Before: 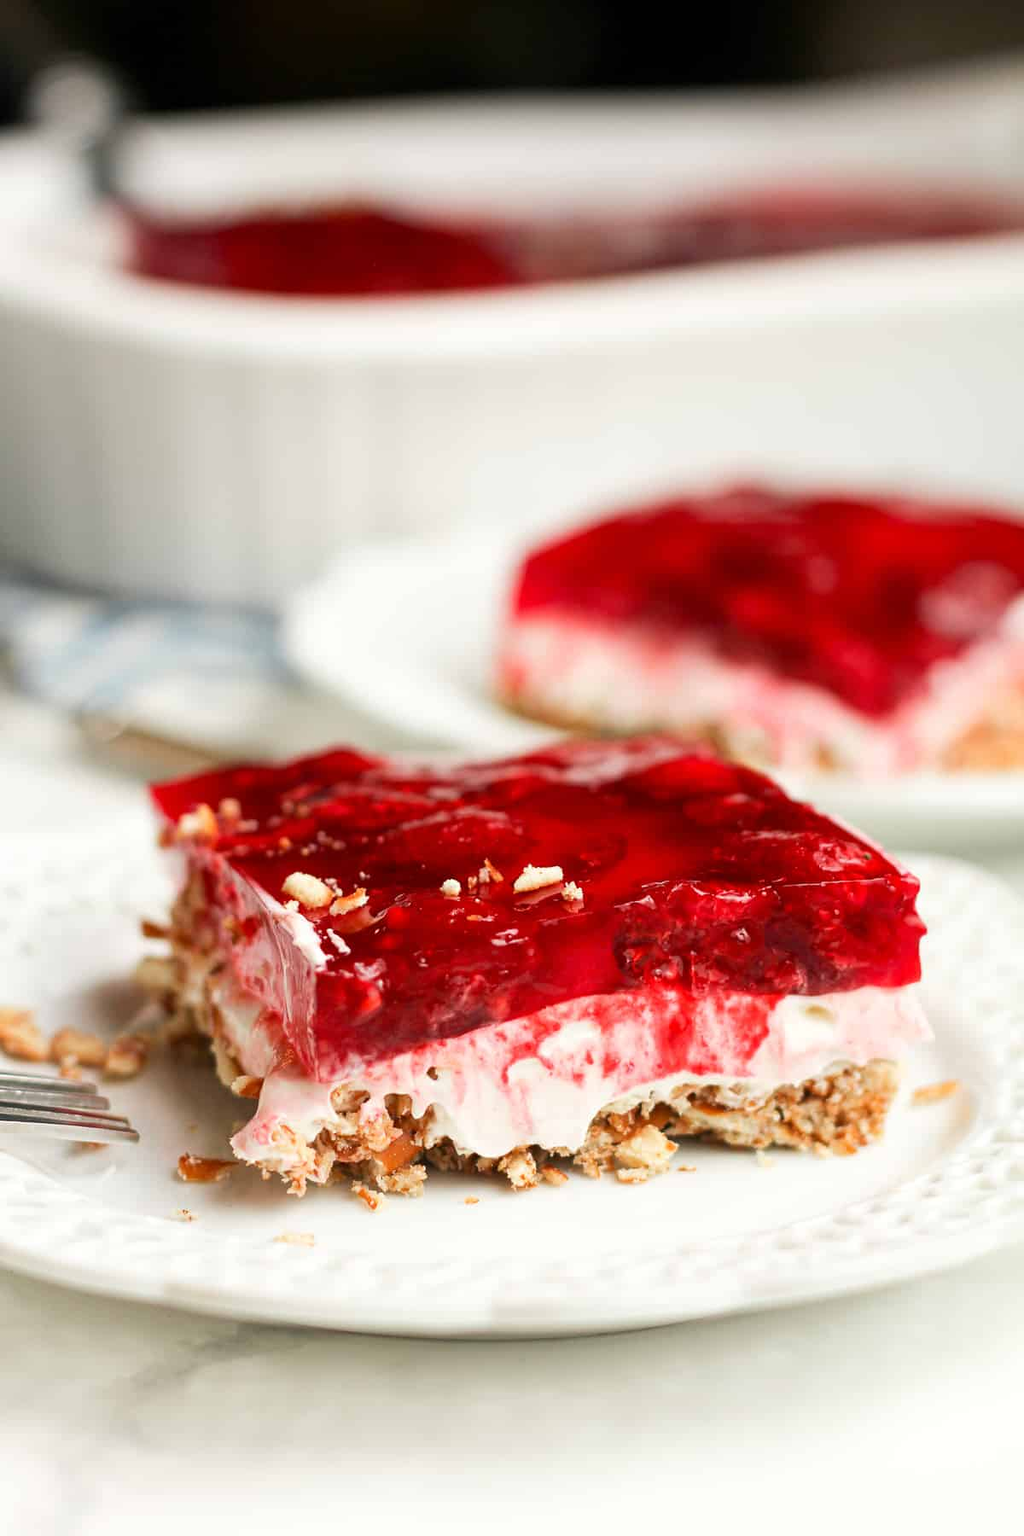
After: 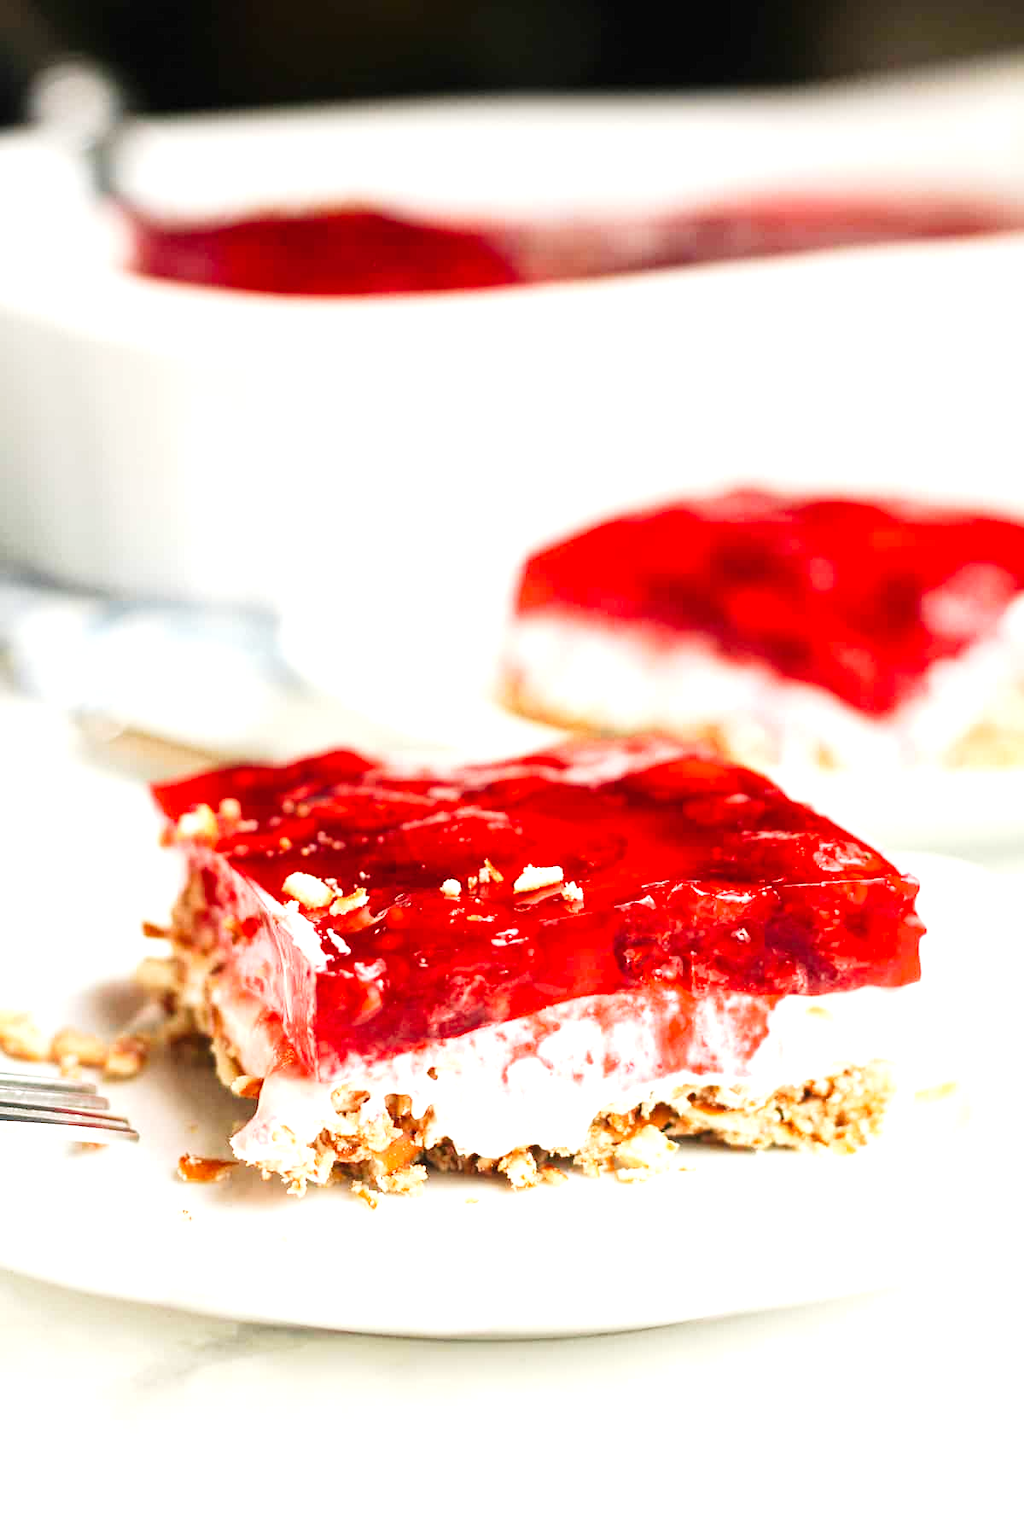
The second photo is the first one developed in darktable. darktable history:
tone curve: curves: ch0 [(0, 0.011) (0.139, 0.106) (0.295, 0.271) (0.499, 0.523) (0.739, 0.782) (0.857, 0.879) (1, 0.967)]; ch1 [(0, 0) (0.291, 0.229) (0.394, 0.365) (0.469, 0.456) (0.495, 0.497) (0.524, 0.53) (0.588, 0.62) (0.725, 0.779) (1, 1)]; ch2 [(0, 0) (0.125, 0.089) (0.35, 0.317) (0.437, 0.42) (0.502, 0.499) (0.537, 0.551) (0.613, 0.636) (1, 1)], preserve colors none
exposure: black level correction 0, exposure 1.104 EV, compensate highlight preservation false
